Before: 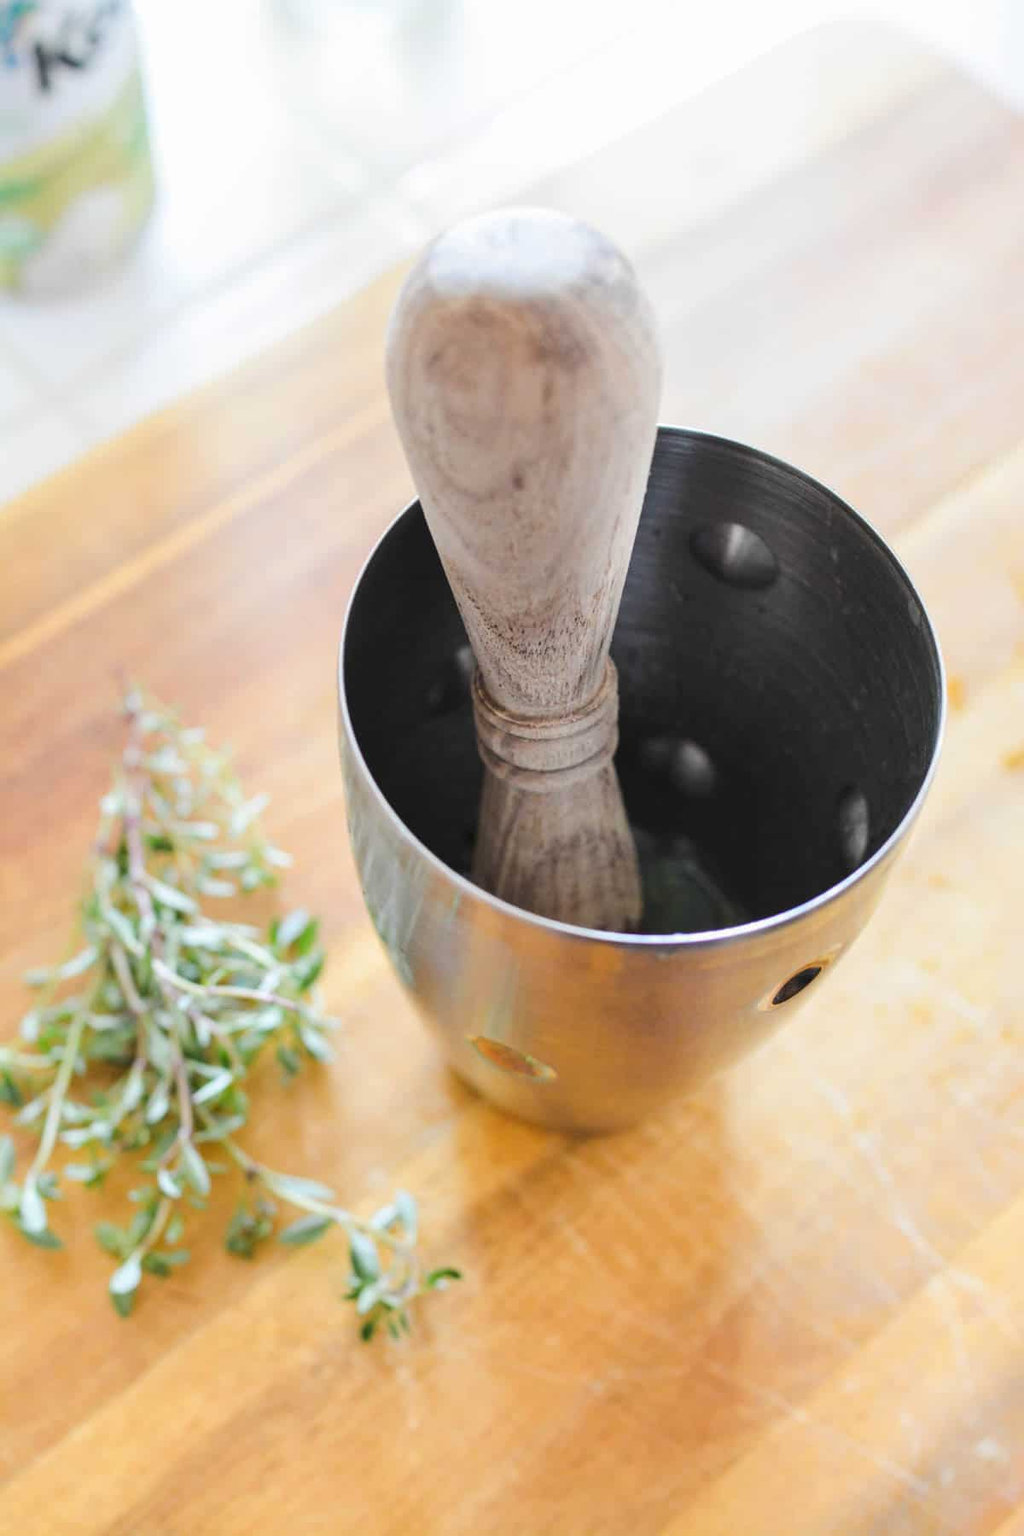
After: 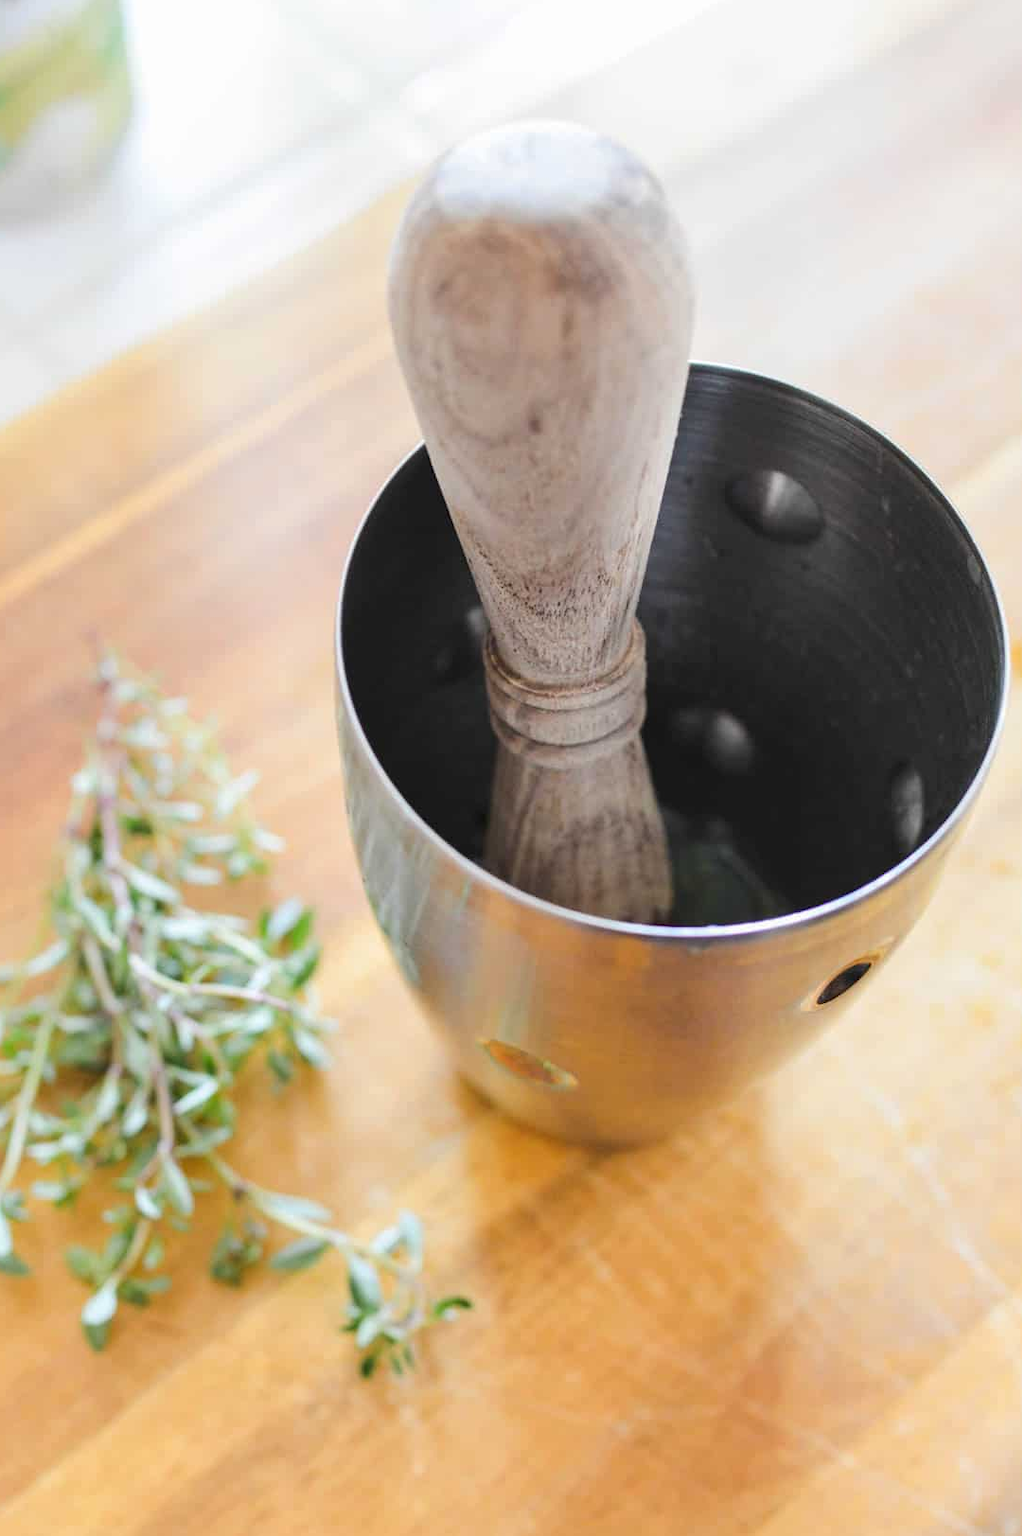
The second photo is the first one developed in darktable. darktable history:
crop: left 3.56%, top 6.48%, right 6.411%, bottom 3.303%
